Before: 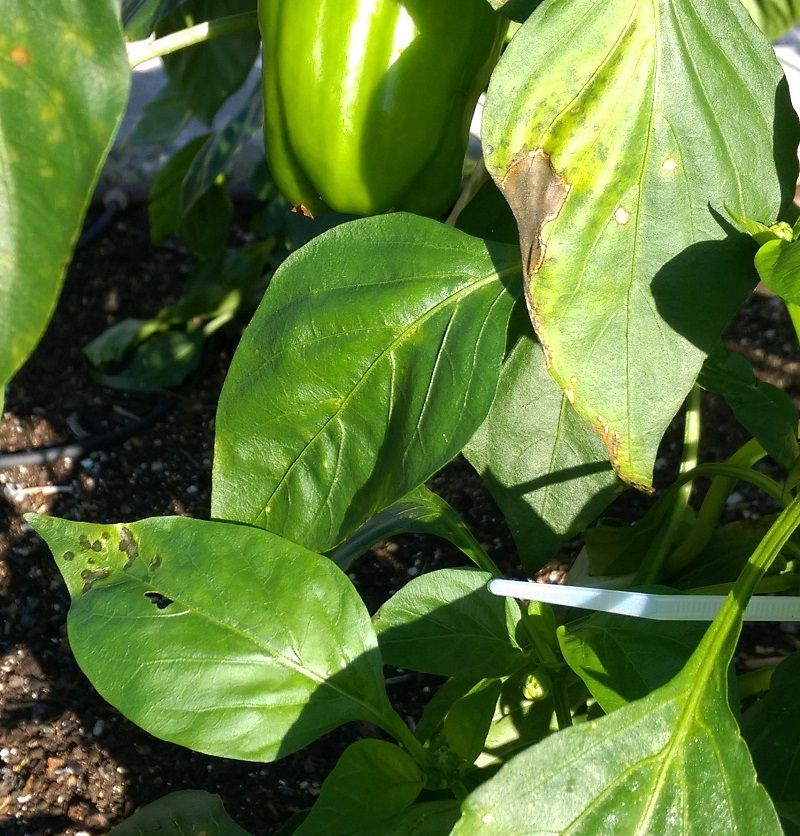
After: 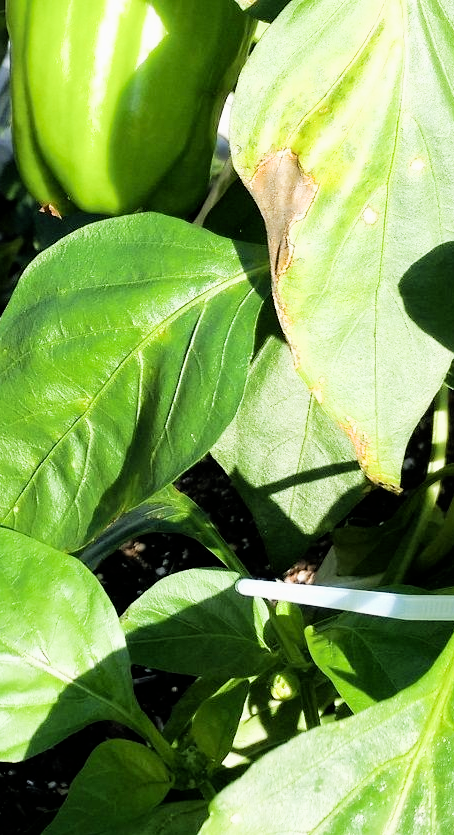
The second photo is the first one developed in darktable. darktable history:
filmic rgb: black relative exposure -5.15 EV, white relative exposure 3.95 EV, hardness 2.9, contrast 1.3, highlights saturation mix -30.58%
crop: left 31.578%, top 0.013%, right 11.657%
exposure: exposure 1.001 EV, compensate highlight preservation false
